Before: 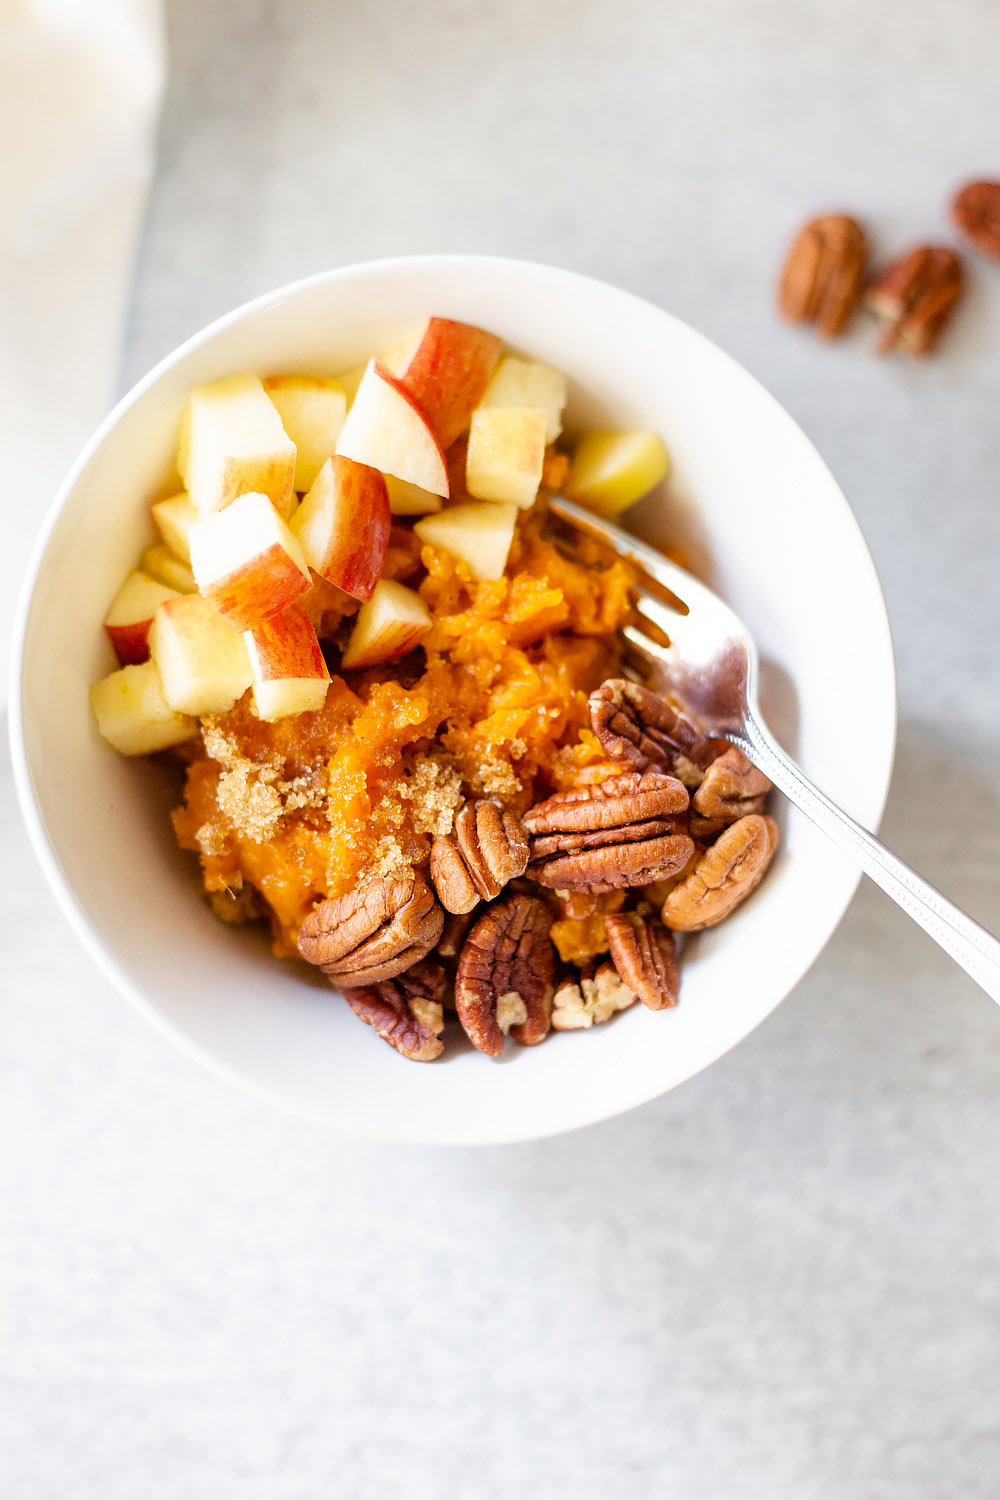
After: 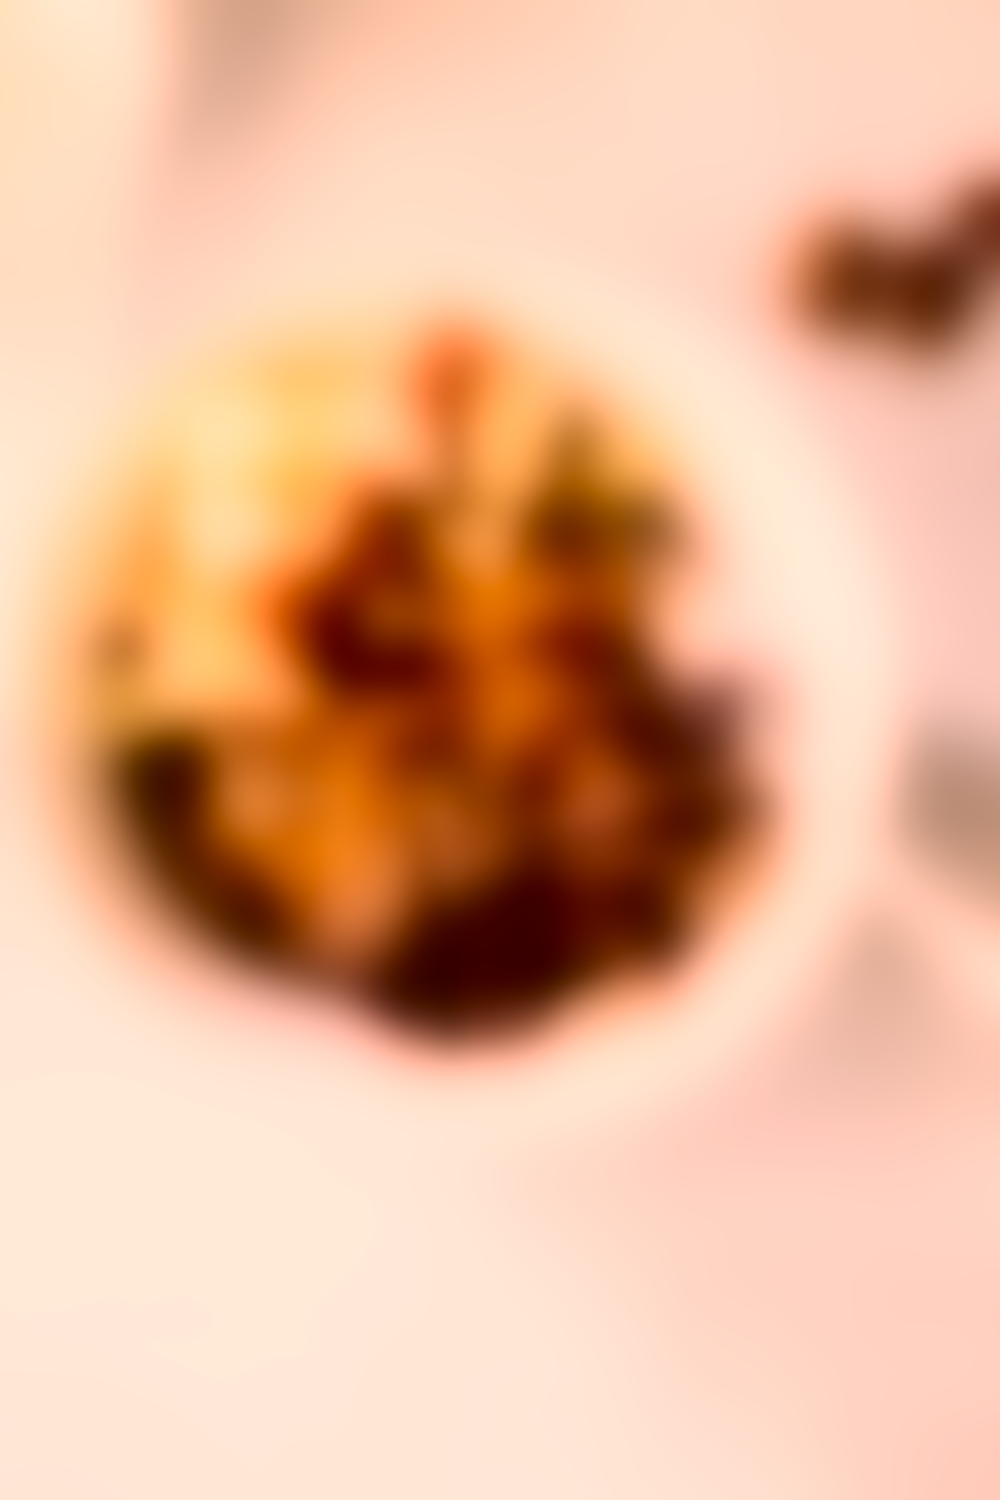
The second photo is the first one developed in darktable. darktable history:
lowpass: radius 31.92, contrast 1.72, brightness -0.98, saturation 0.94
sharpen: on, module defaults
color correction: highlights a* 21.16, highlights b* 19.61
